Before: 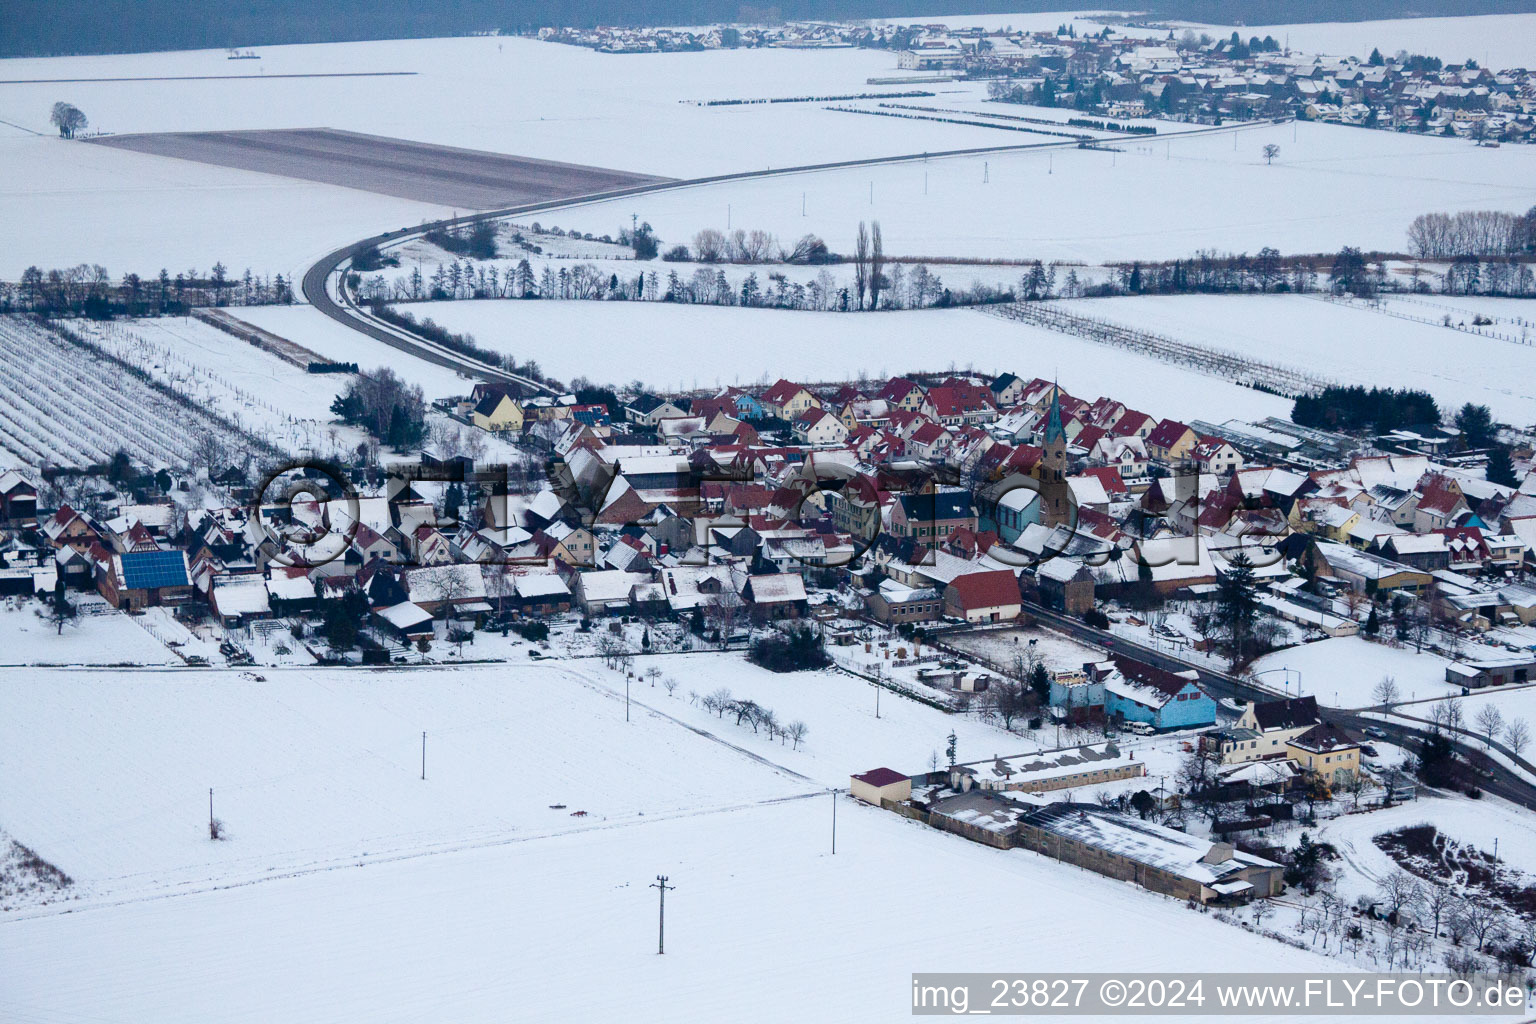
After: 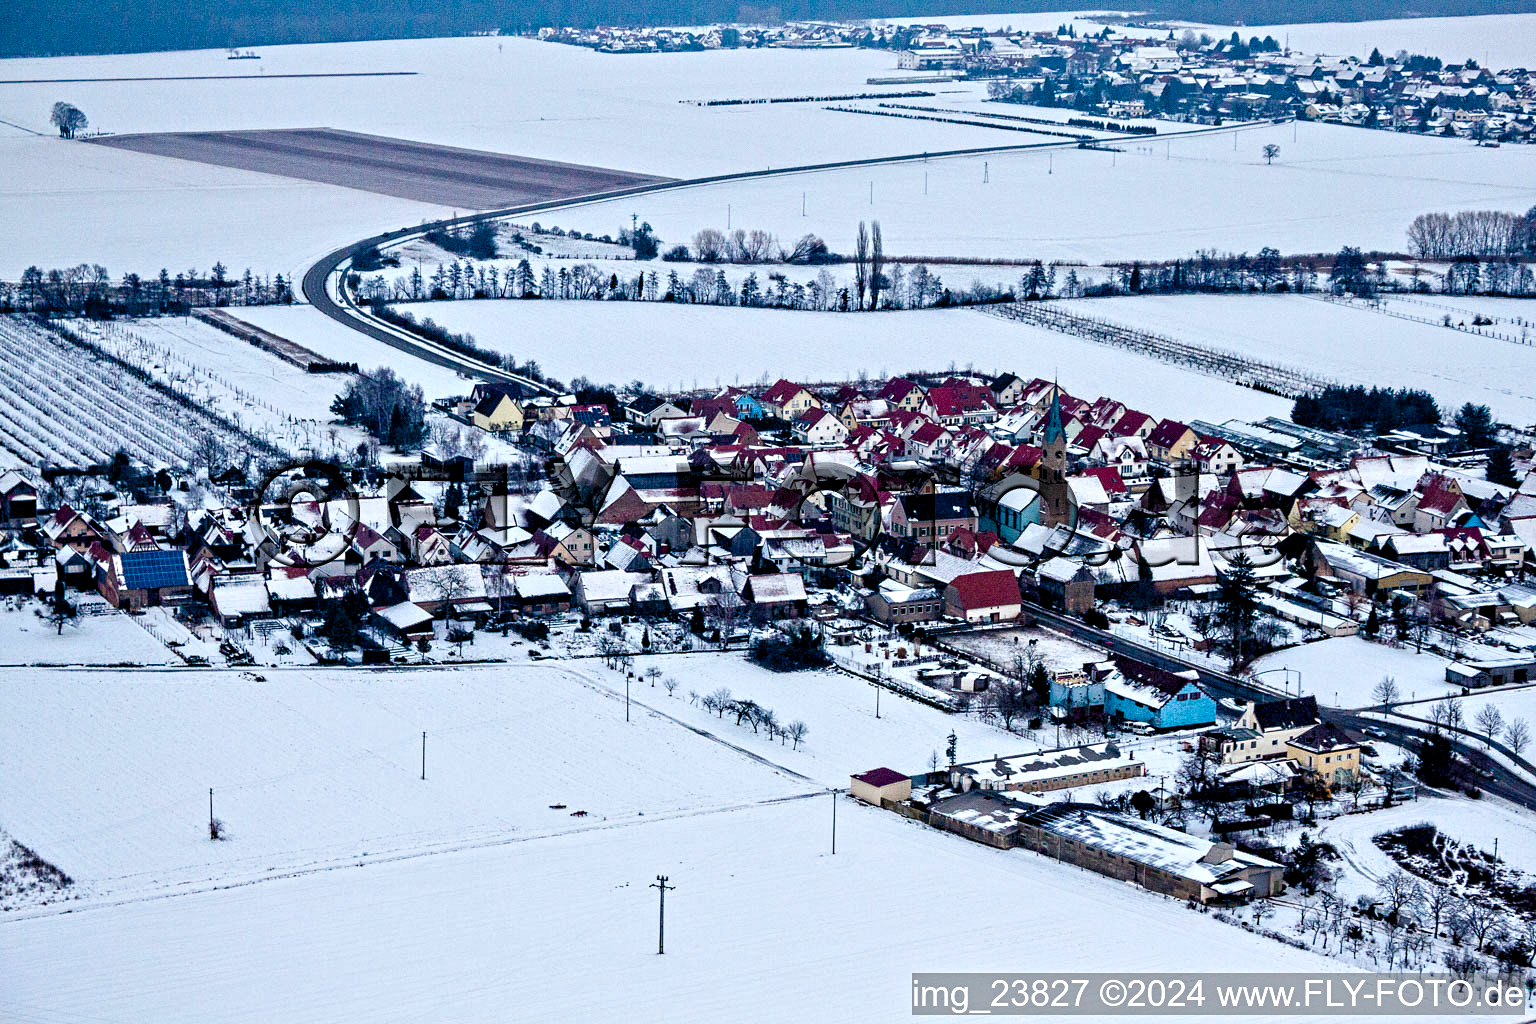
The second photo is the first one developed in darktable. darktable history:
color balance rgb: power › hue 329.82°, perceptual saturation grading › global saturation 36.546%, perceptual saturation grading › shadows 35.817%
contrast equalizer: y [[0.5, 0.542, 0.583, 0.625, 0.667, 0.708], [0.5 ×6], [0.5 ×6], [0 ×6], [0 ×6]]
